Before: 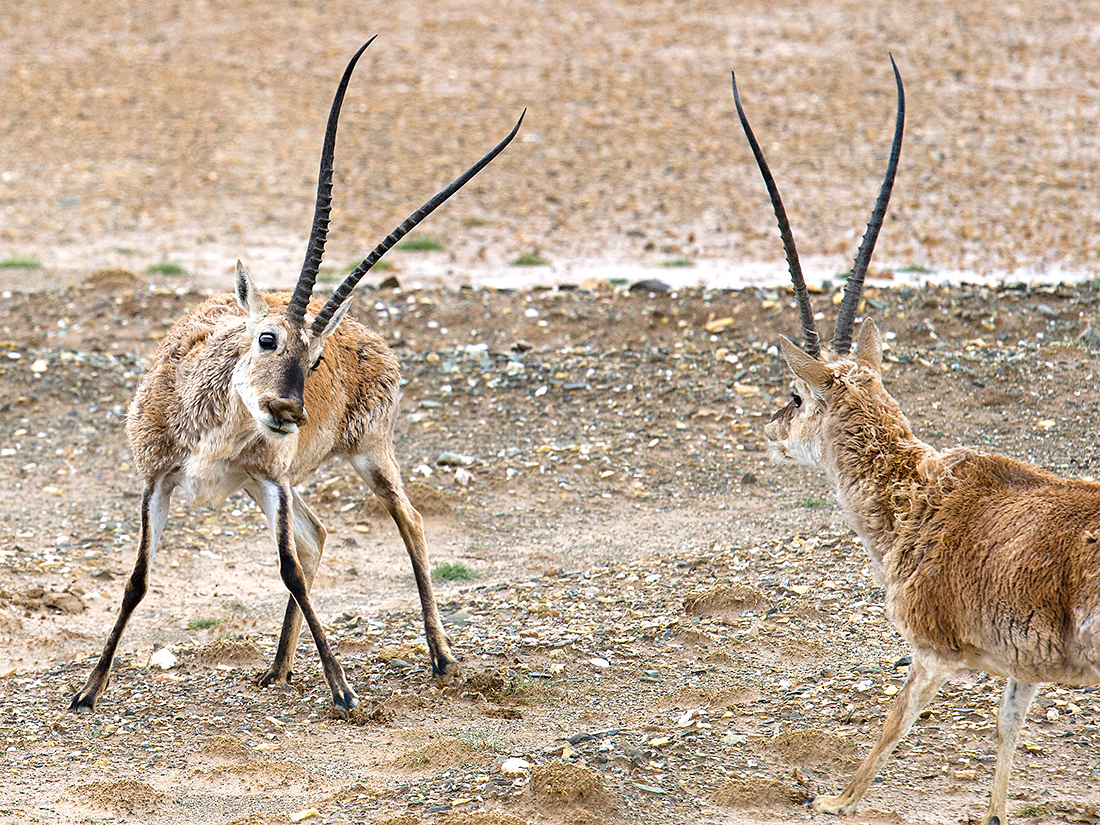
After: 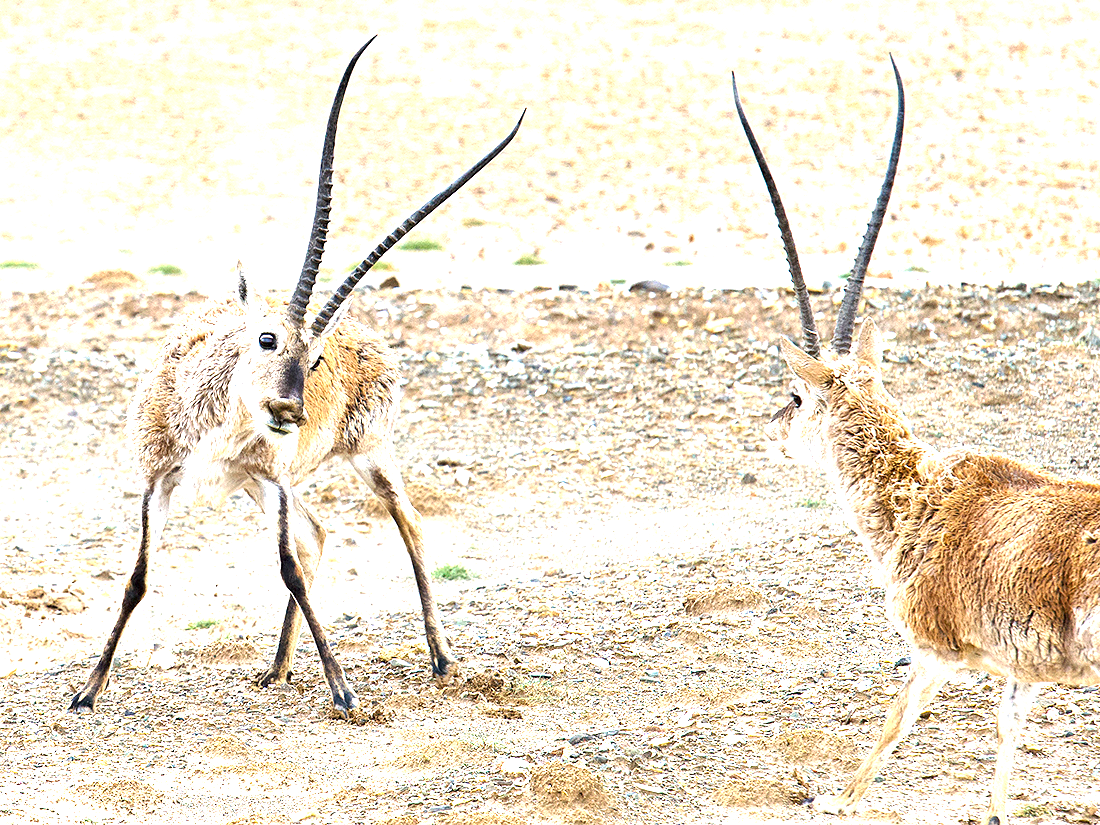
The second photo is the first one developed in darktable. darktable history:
exposure: black level correction 0, exposure 1.388 EV, compensate exposure bias true, compensate highlight preservation false
local contrast: highlights 103%, shadows 98%, detail 120%, midtone range 0.2
